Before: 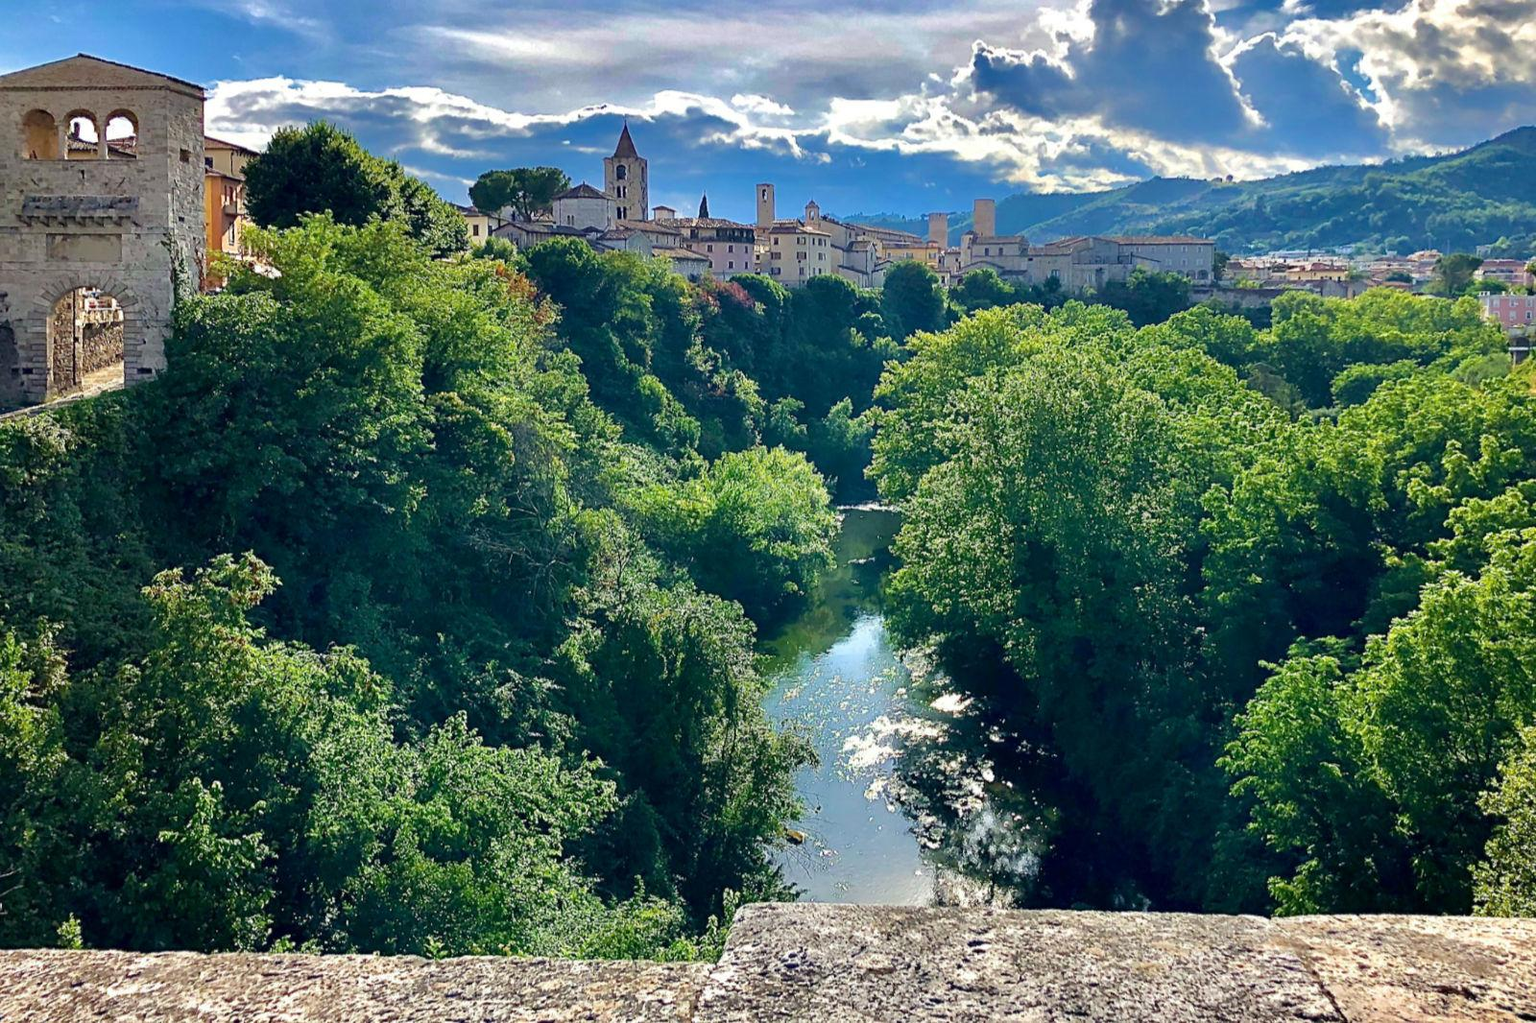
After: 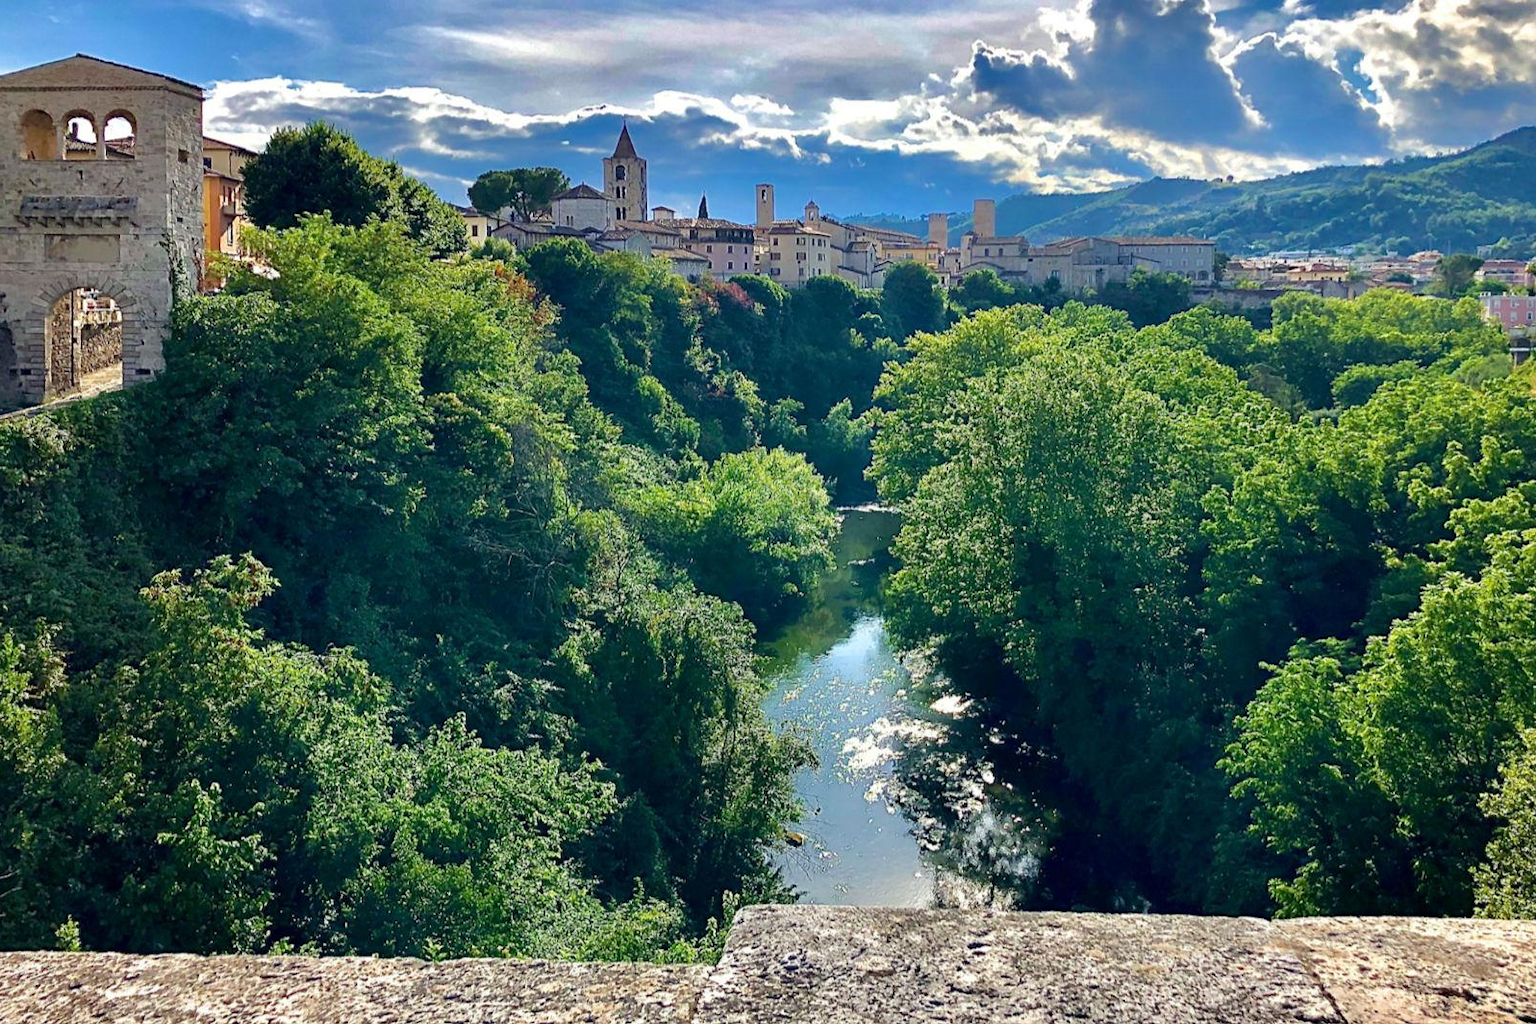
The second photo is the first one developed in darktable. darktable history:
base curve: preserve colors none
crop and rotate: left 0.126%
